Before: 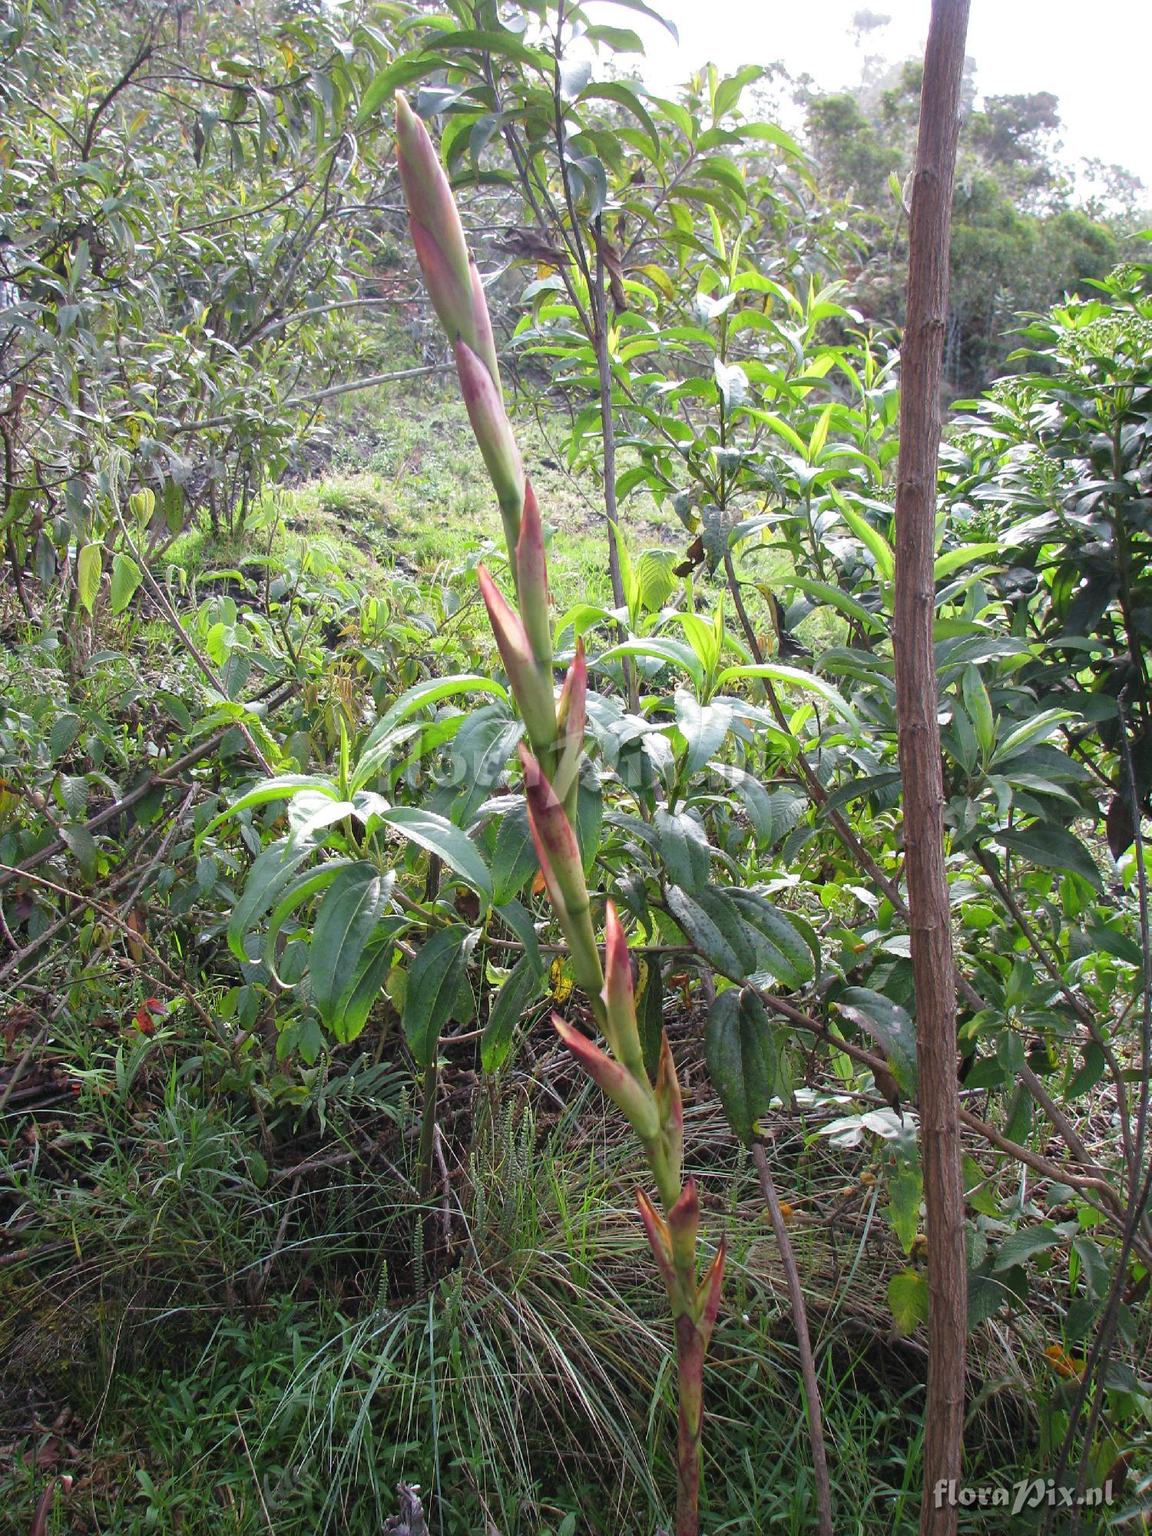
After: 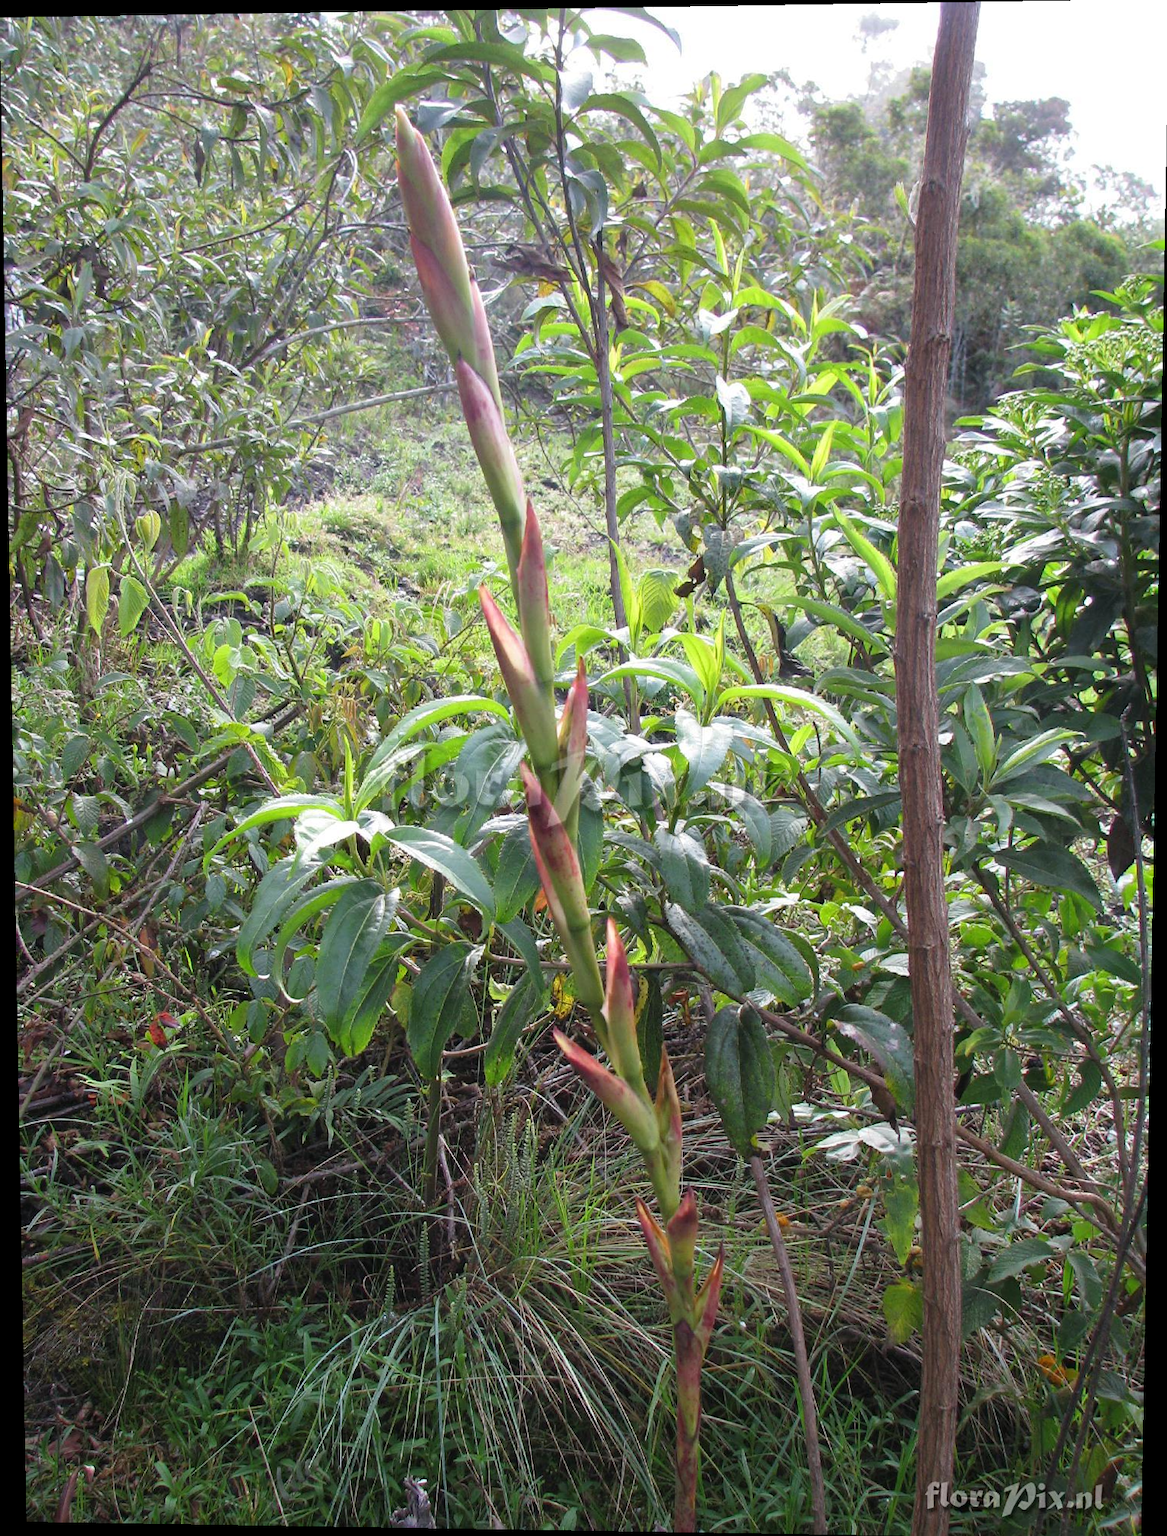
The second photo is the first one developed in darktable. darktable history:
crop: top 0.05%, bottom 0.098%
rotate and perspective: lens shift (vertical) 0.048, lens shift (horizontal) -0.024, automatic cropping off
